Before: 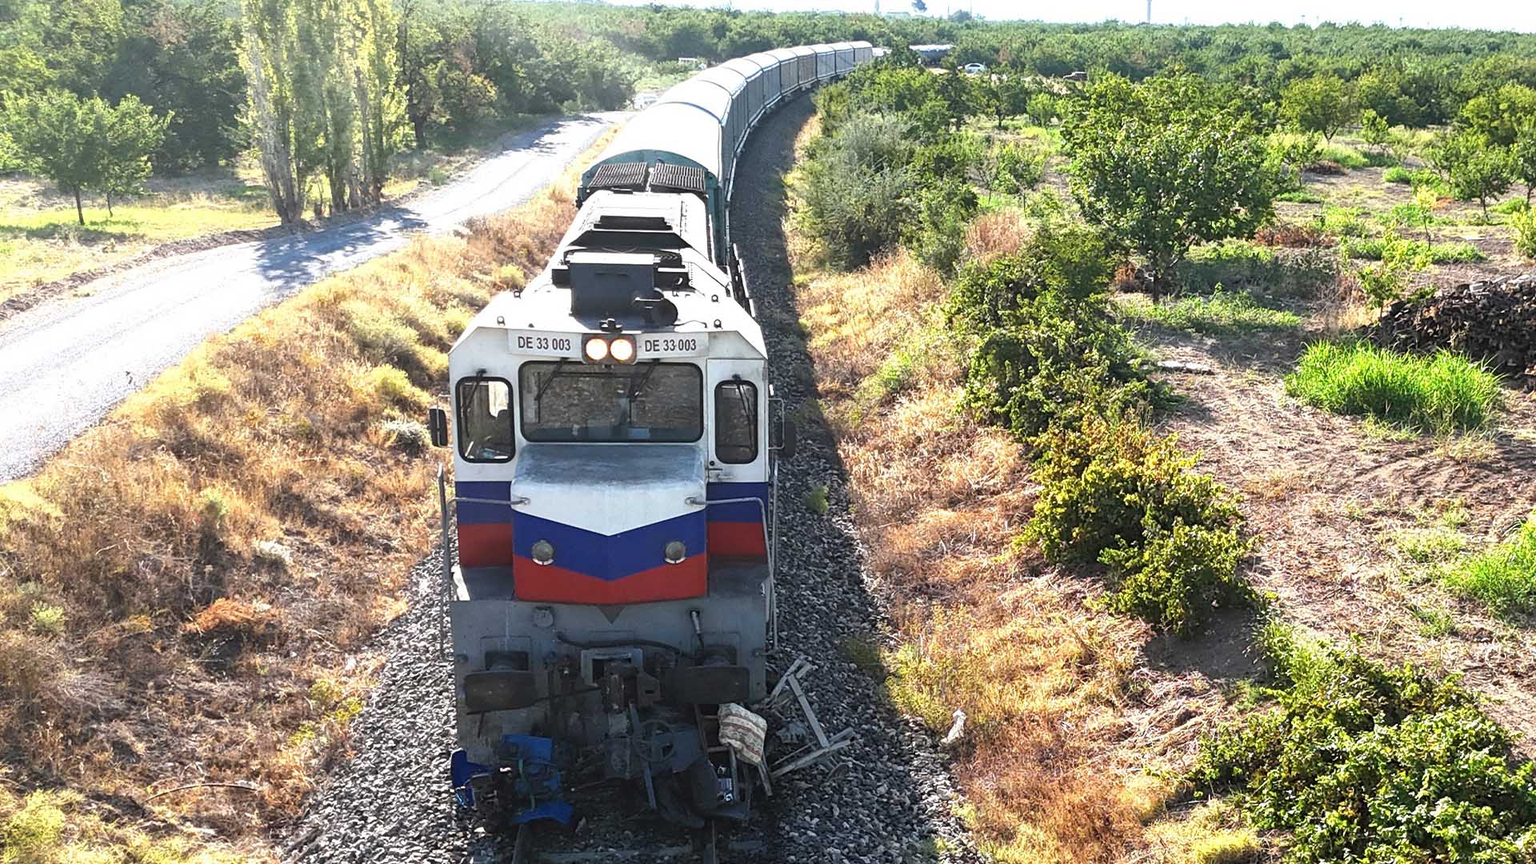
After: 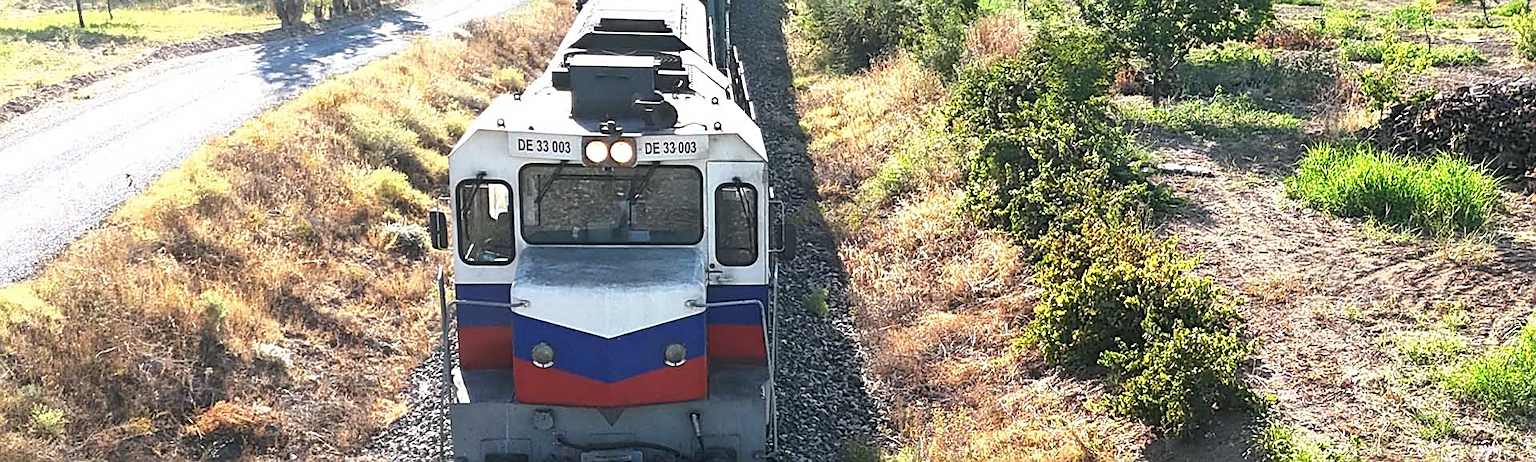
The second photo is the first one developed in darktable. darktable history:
crop and rotate: top 23.043%, bottom 23.437%
sharpen: on, module defaults
color balance: mode lift, gamma, gain (sRGB), lift [1, 1, 1.022, 1.026]
tone equalizer: on, module defaults
